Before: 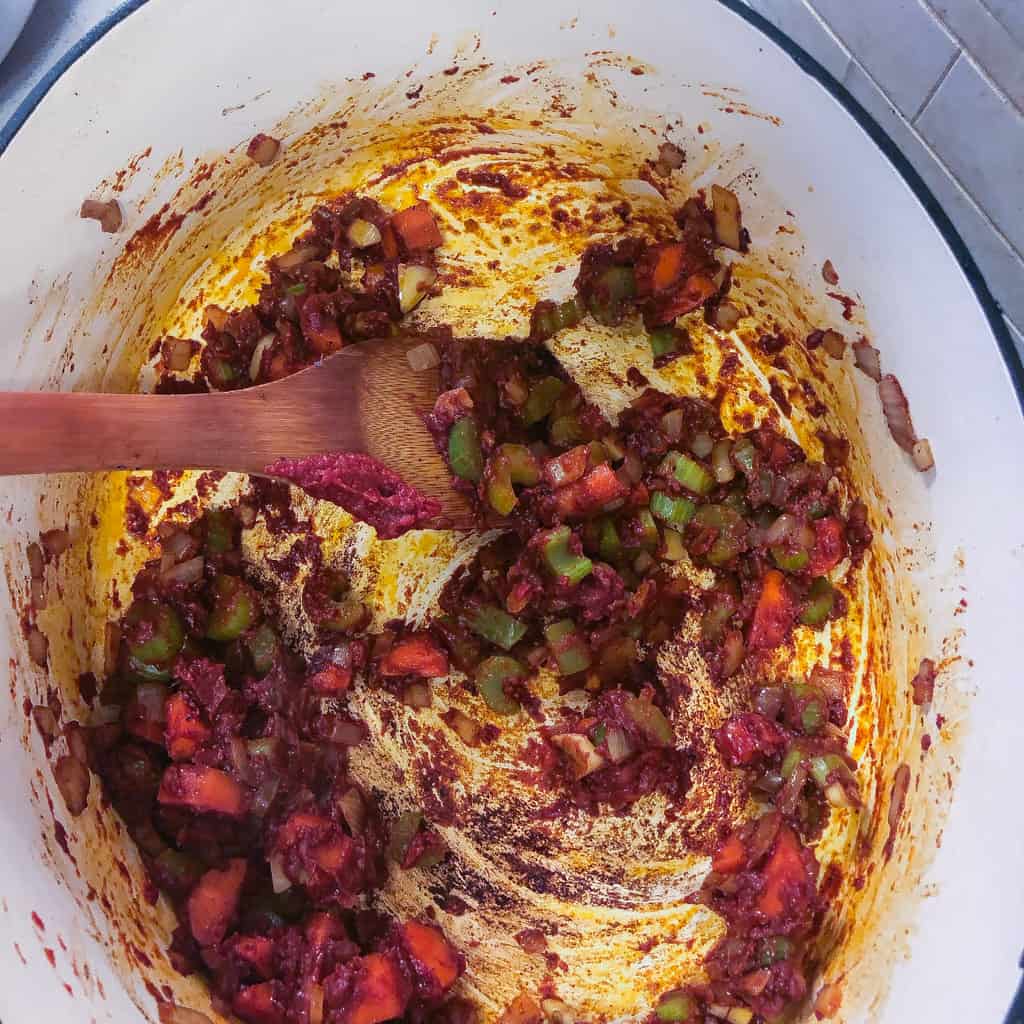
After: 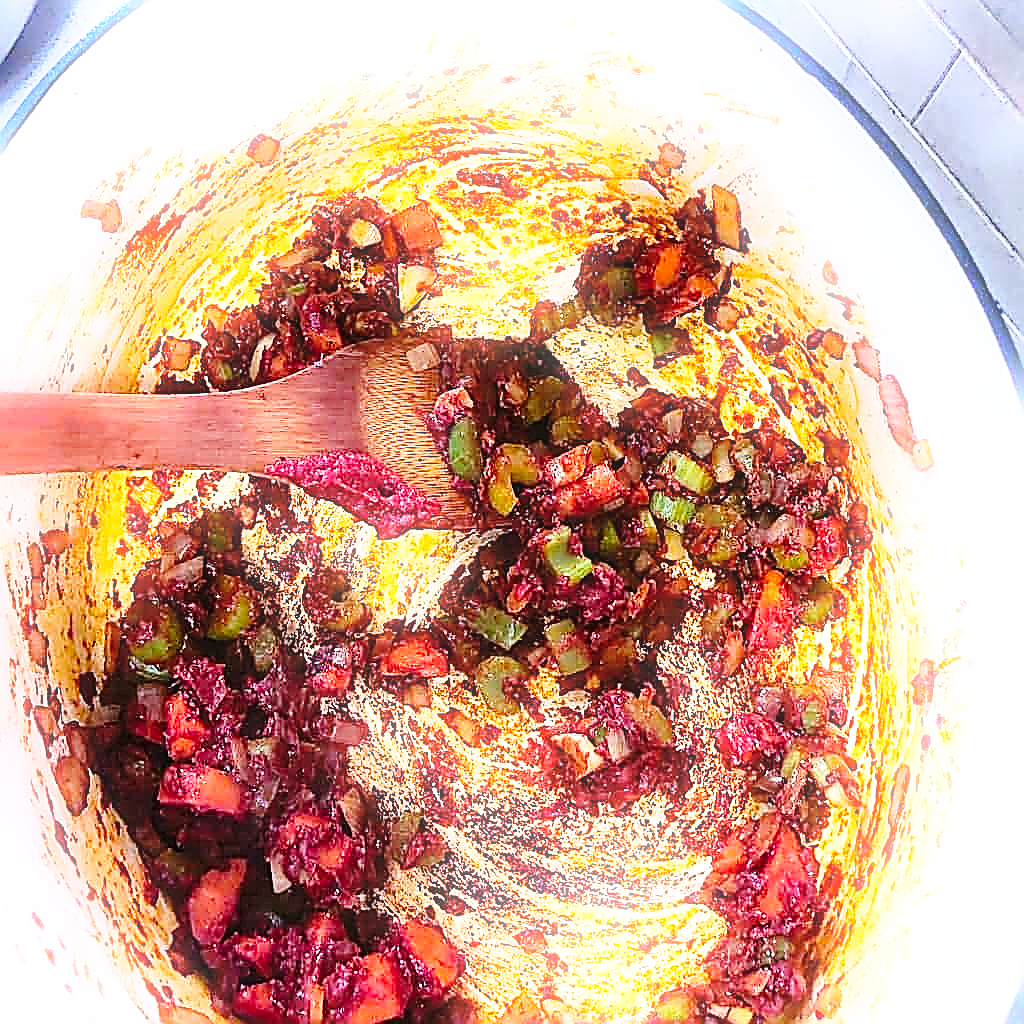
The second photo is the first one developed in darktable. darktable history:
sharpen: amount 2
base curve: curves: ch0 [(0, 0) (0.028, 0.03) (0.105, 0.232) (0.387, 0.748) (0.754, 0.968) (1, 1)], fusion 1, exposure shift 0.576, preserve colors none
bloom: size 5%, threshold 95%, strength 15%
